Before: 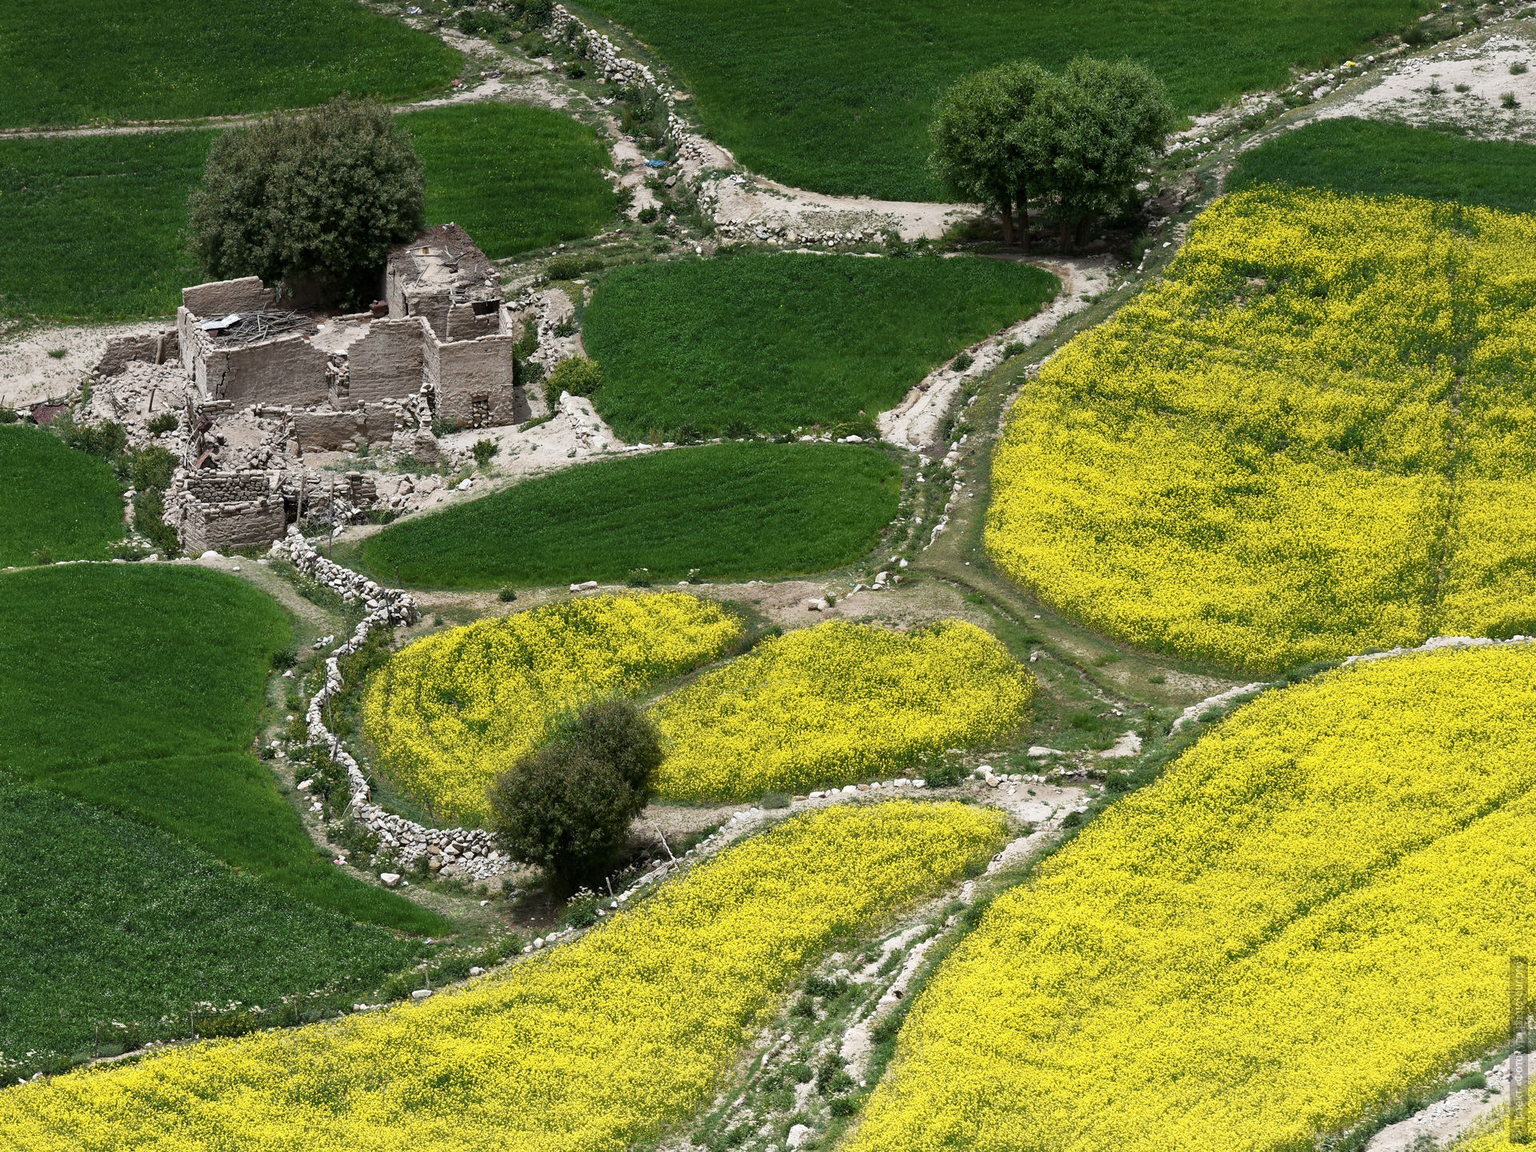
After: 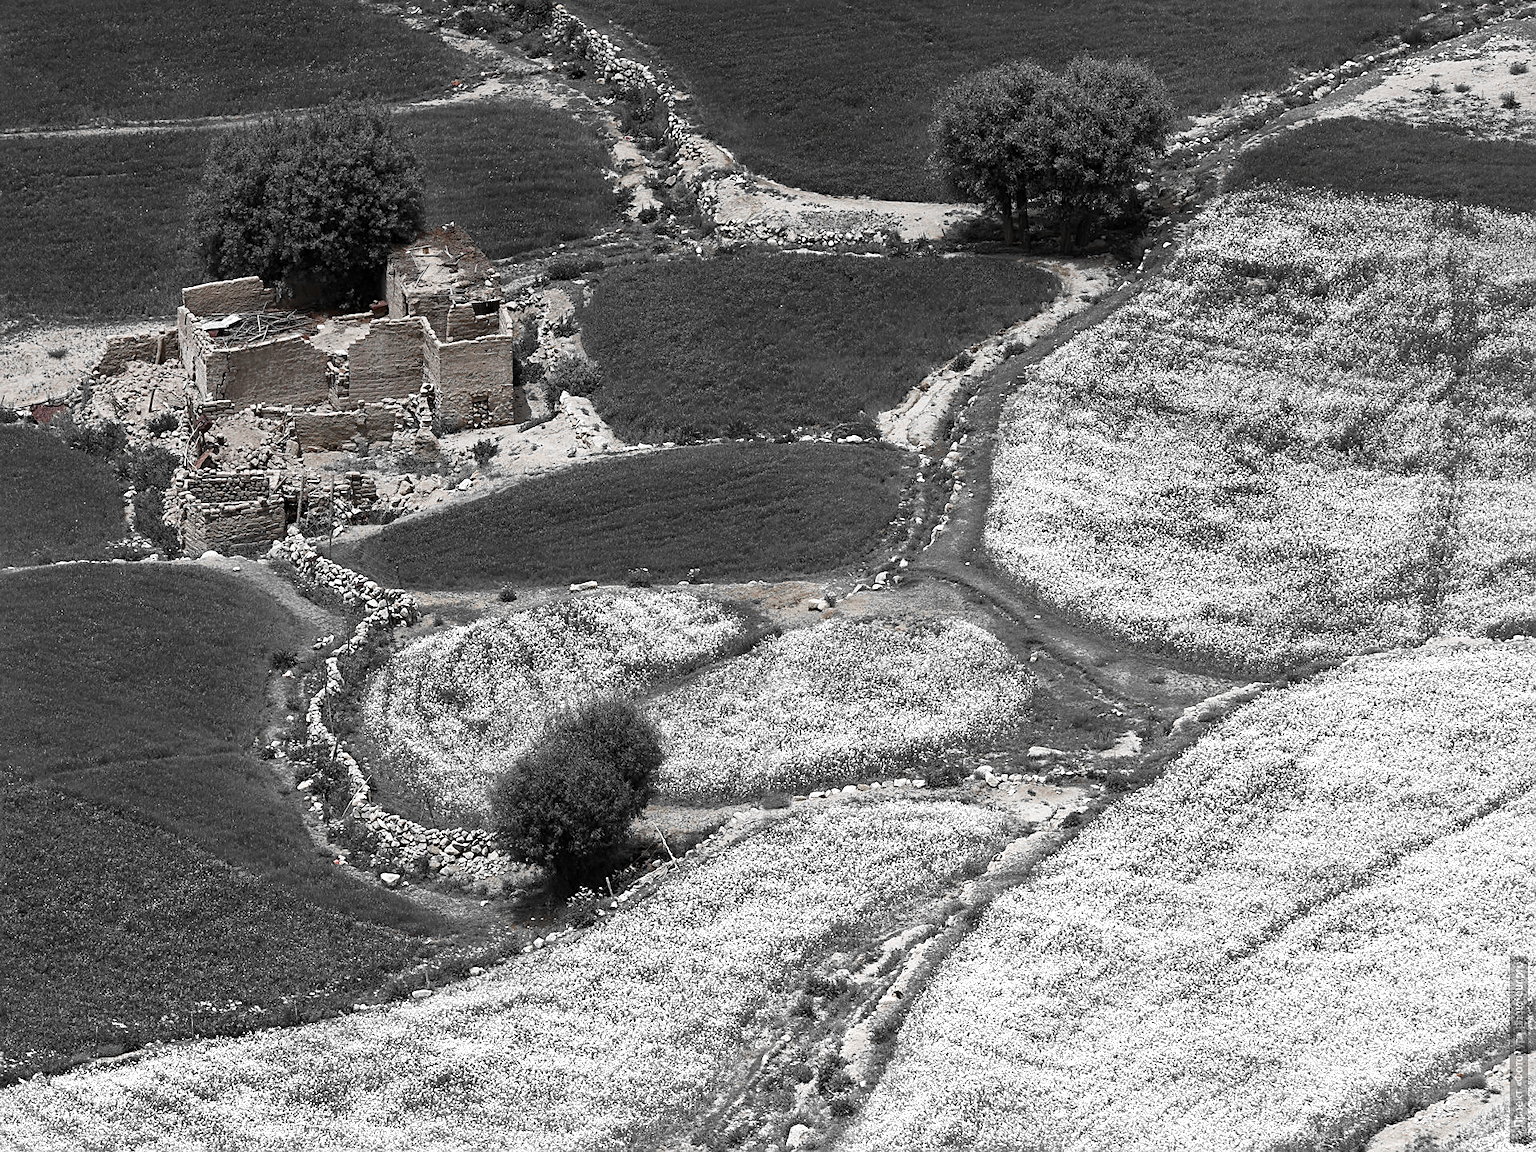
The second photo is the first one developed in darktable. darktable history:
sharpen: on, module defaults
color zones: curves: ch0 [(0, 0.497) (0.096, 0.361) (0.221, 0.538) (0.429, 0.5) (0.571, 0.5) (0.714, 0.5) (0.857, 0.5) (1, 0.497)]; ch1 [(0, 0.5) (0.143, 0.5) (0.257, -0.002) (0.429, 0.04) (0.571, -0.001) (0.714, -0.015) (0.857, 0.024) (1, 0.5)]
base curve: curves: ch0 [(0, 0) (0.303, 0.277) (1, 1)]
